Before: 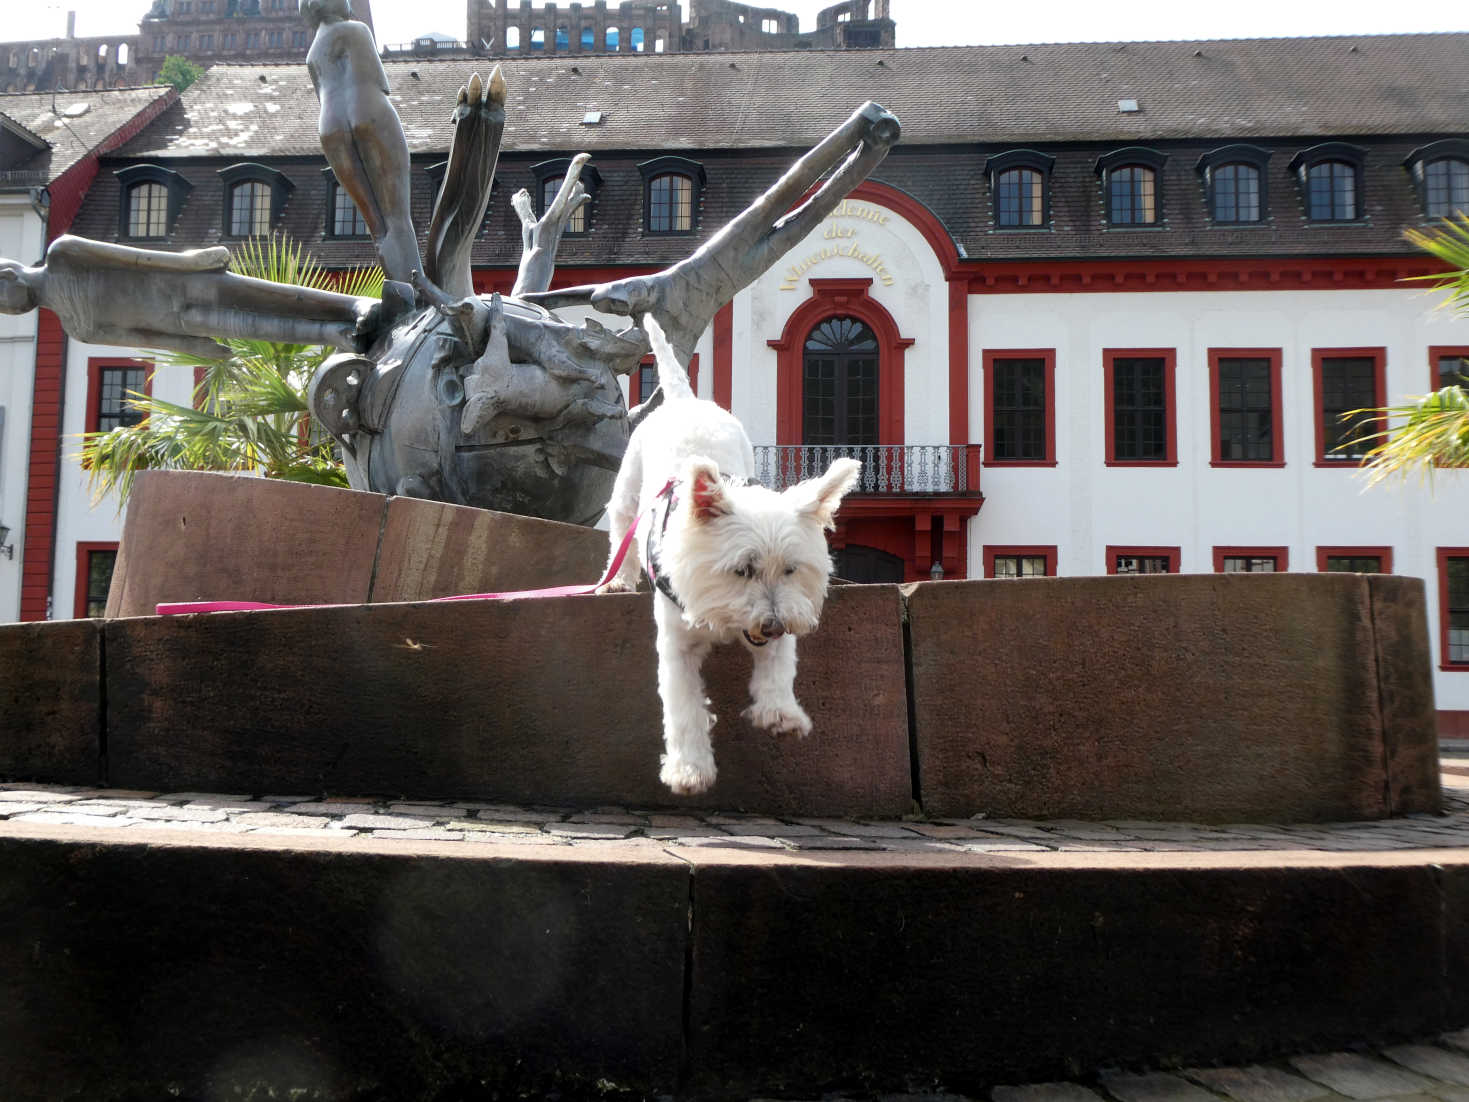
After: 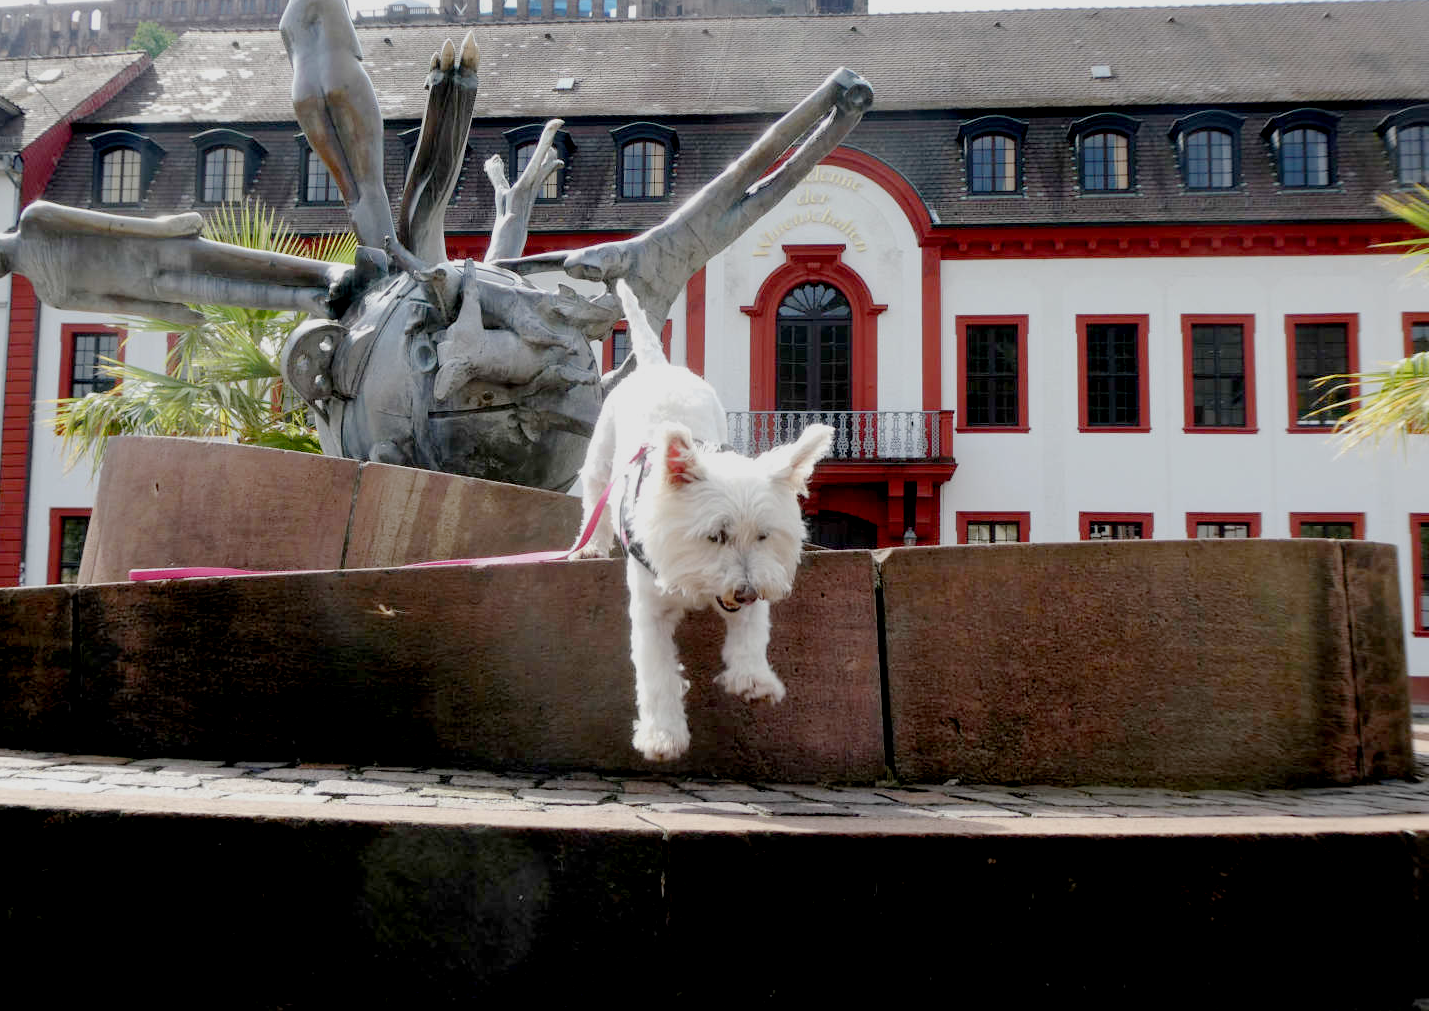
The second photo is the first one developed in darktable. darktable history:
exposure: black level correction 0.009, compensate highlight preservation false
tone curve: curves: ch0 [(0, 0) (0.402, 0.473) (0.673, 0.68) (0.899, 0.832) (0.999, 0.903)]; ch1 [(0, 0) (0.379, 0.262) (0.464, 0.425) (0.498, 0.49) (0.507, 0.5) (0.53, 0.532) (0.582, 0.583) (0.68, 0.672) (0.791, 0.748) (1, 0.896)]; ch2 [(0, 0) (0.199, 0.414) (0.438, 0.49) (0.496, 0.501) (0.515, 0.546) (0.577, 0.605) (0.632, 0.649) (0.717, 0.727) (0.845, 0.855) (0.998, 0.977)], preserve colors none
crop: left 1.854%, top 3.148%, right 0.842%, bottom 4.904%
